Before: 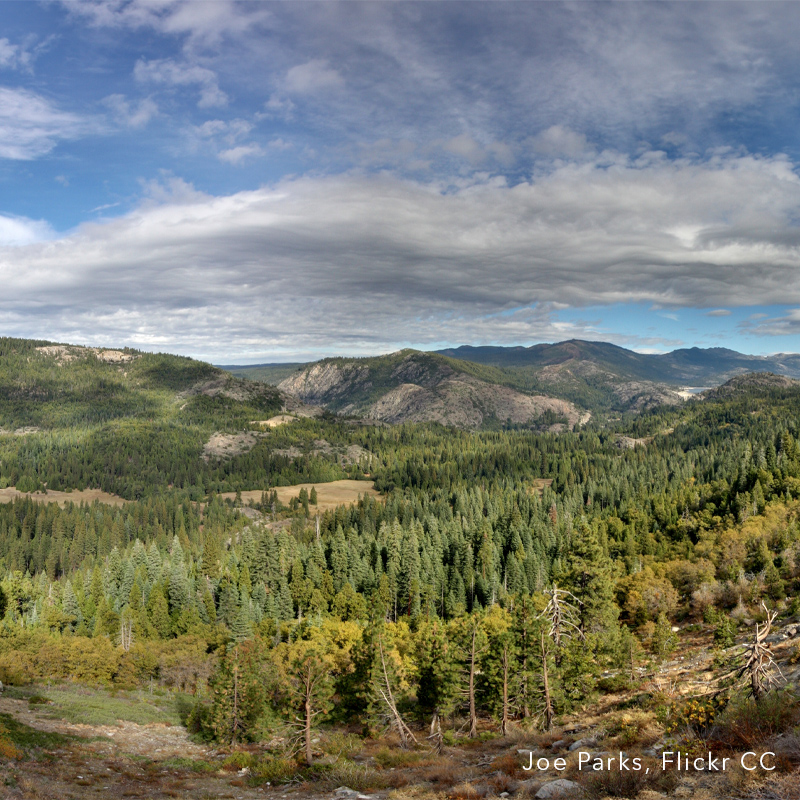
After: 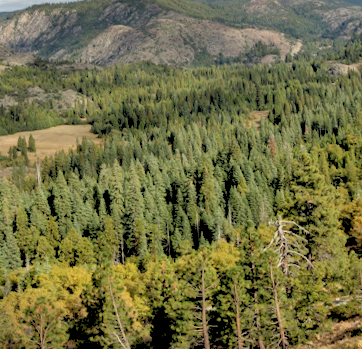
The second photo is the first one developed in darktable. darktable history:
crop: left 37.221%, top 45.169%, right 20.63%, bottom 13.777%
shadows and highlights: shadows 37.27, highlights -28.18, soften with gaussian
rotate and perspective: rotation -4.2°, shear 0.006, automatic cropping off
rgb levels: preserve colors sum RGB, levels [[0.038, 0.433, 0.934], [0, 0.5, 1], [0, 0.5, 1]]
